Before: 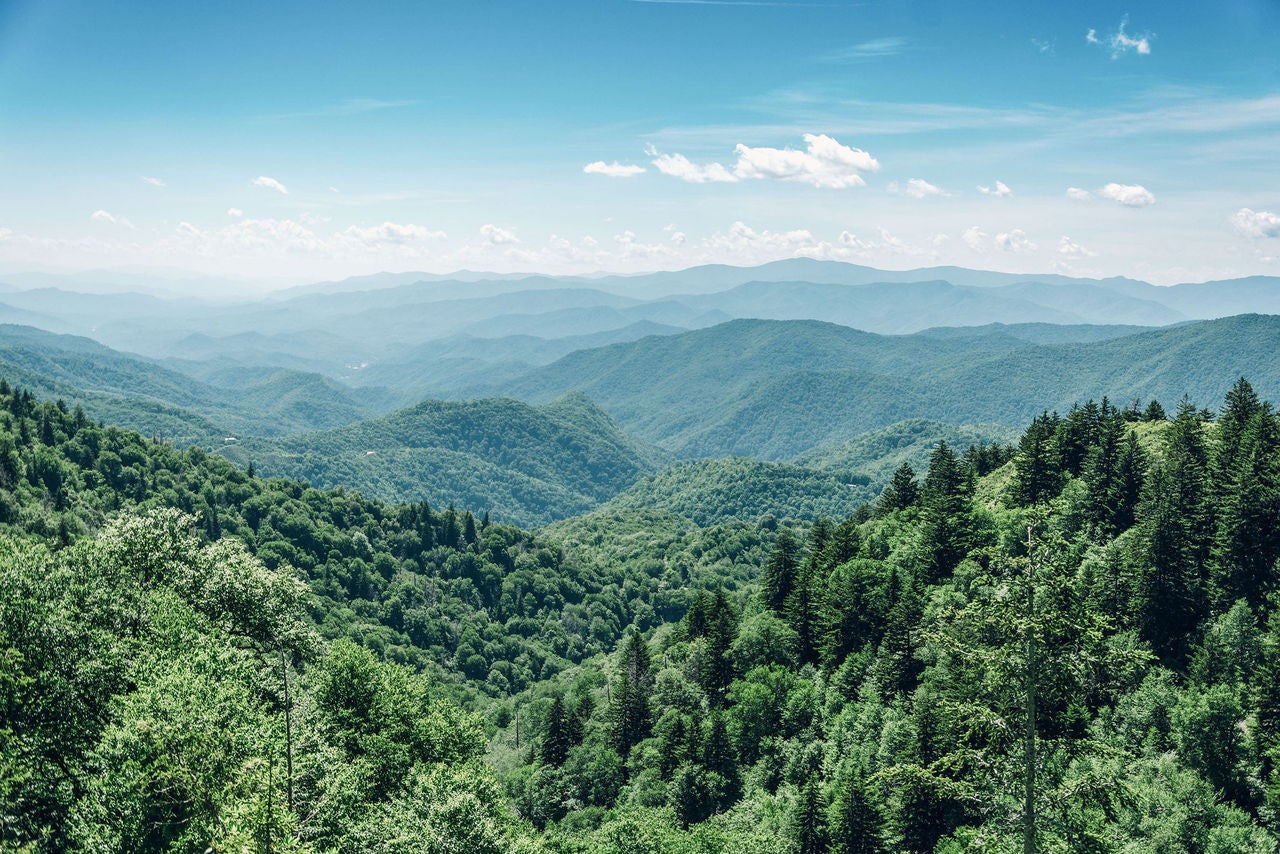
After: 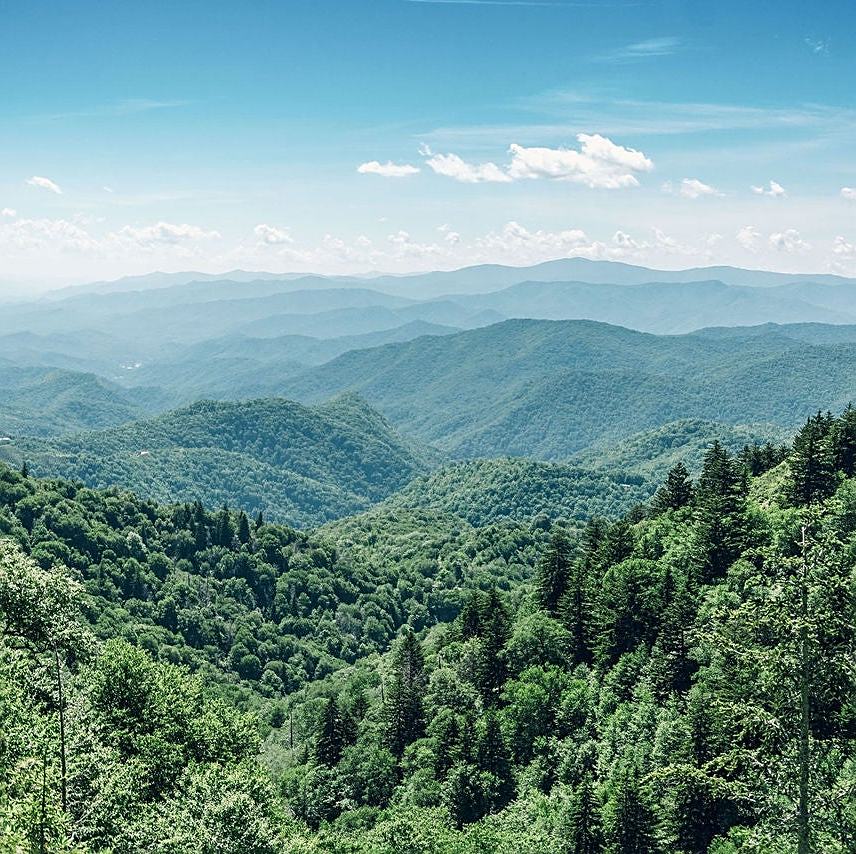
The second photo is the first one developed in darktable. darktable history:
crop and rotate: left 17.7%, right 15.38%
sharpen: on, module defaults
